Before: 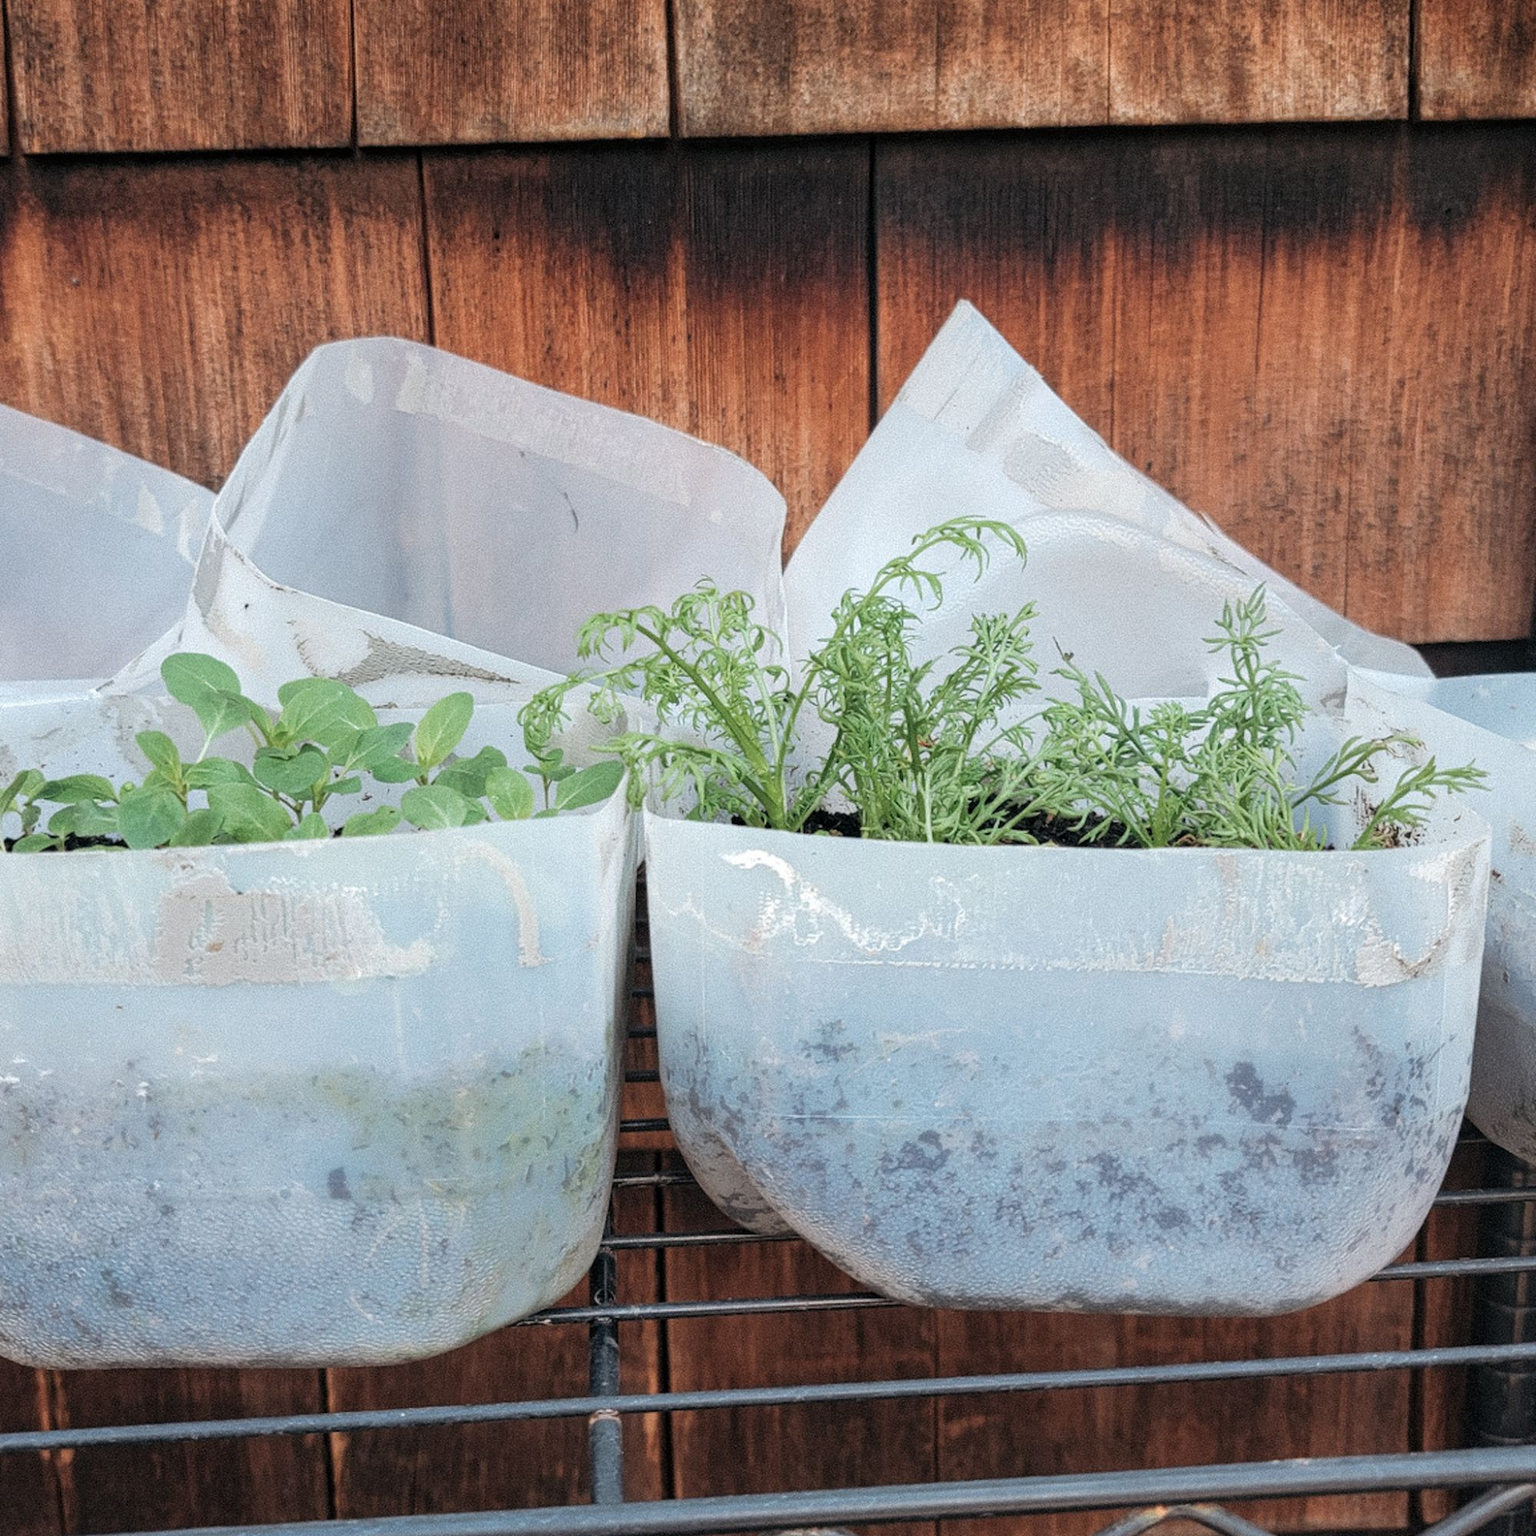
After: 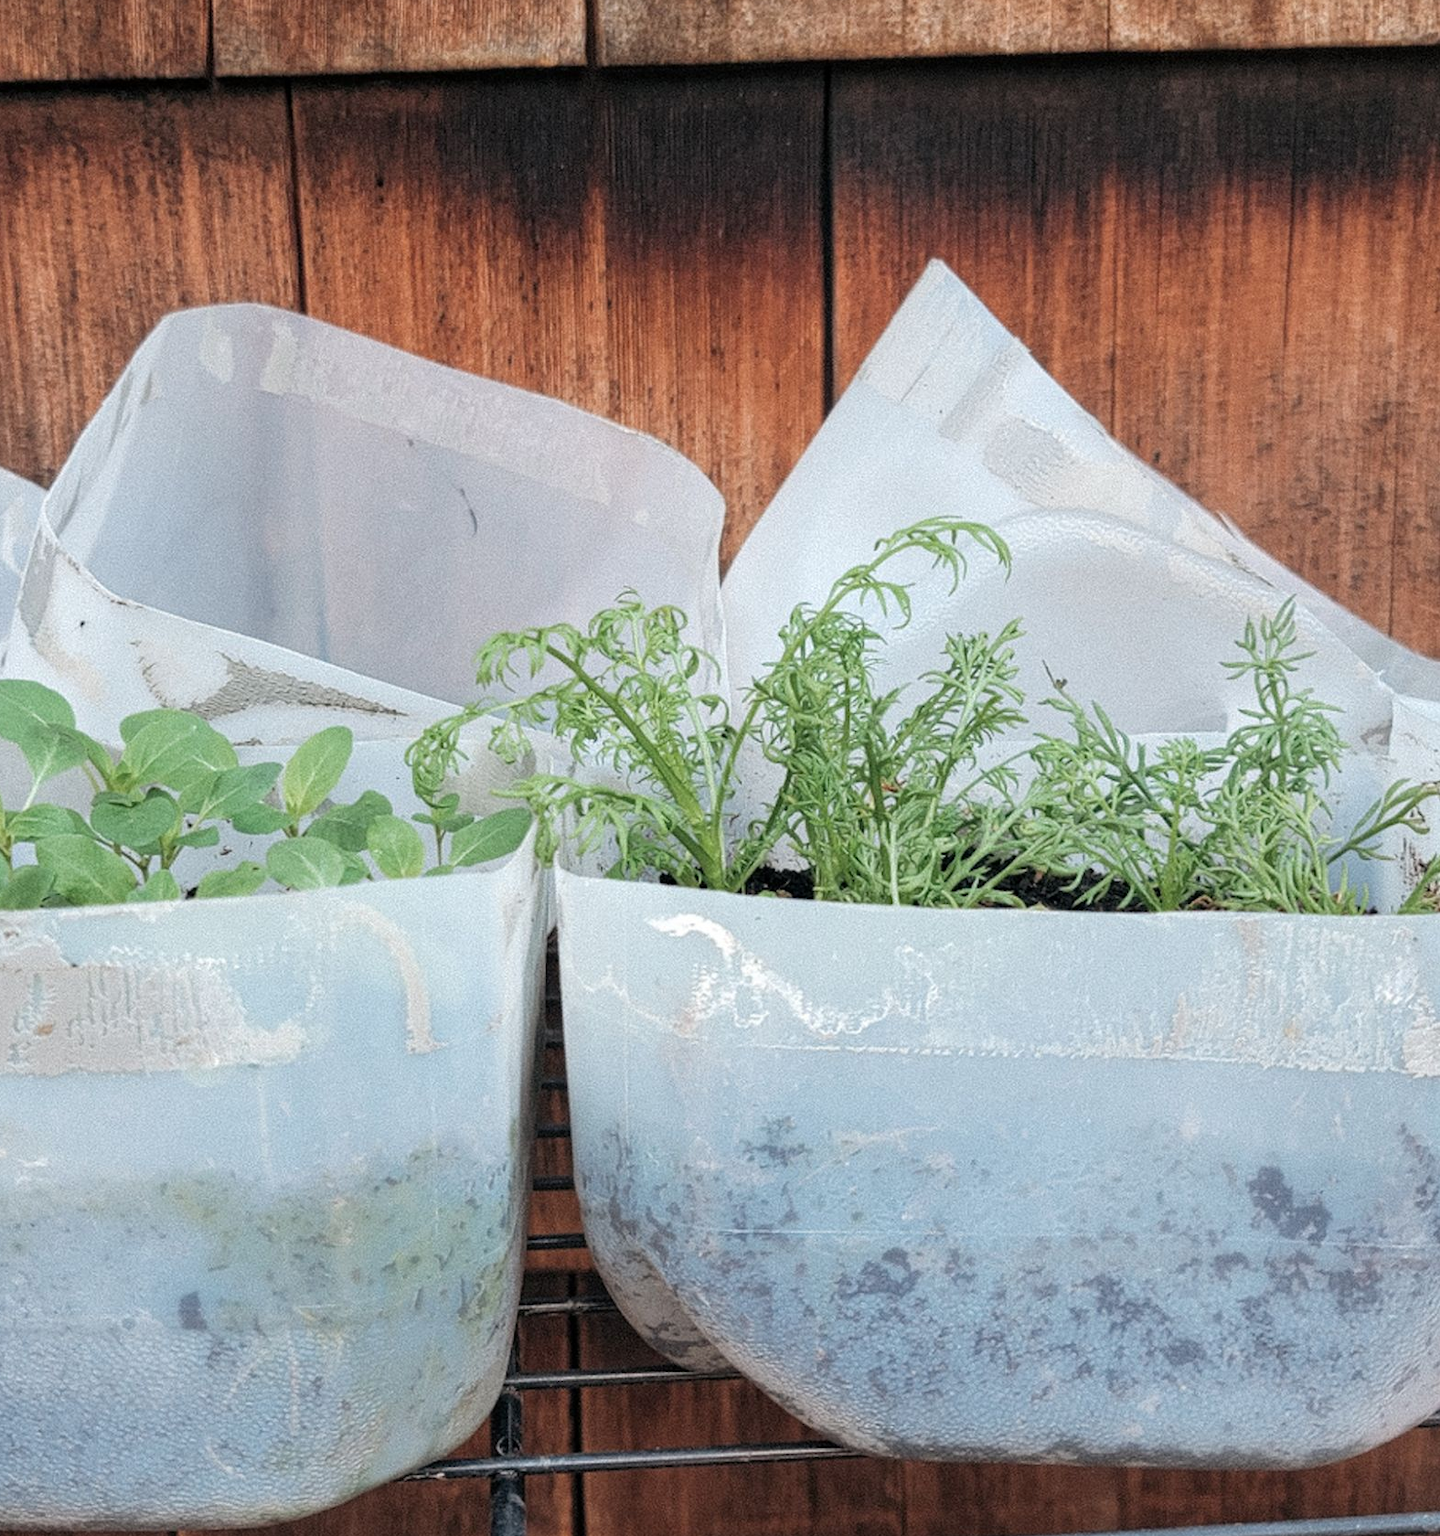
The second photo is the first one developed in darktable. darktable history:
crop: left 11.597%, top 5.355%, right 9.602%, bottom 10.643%
